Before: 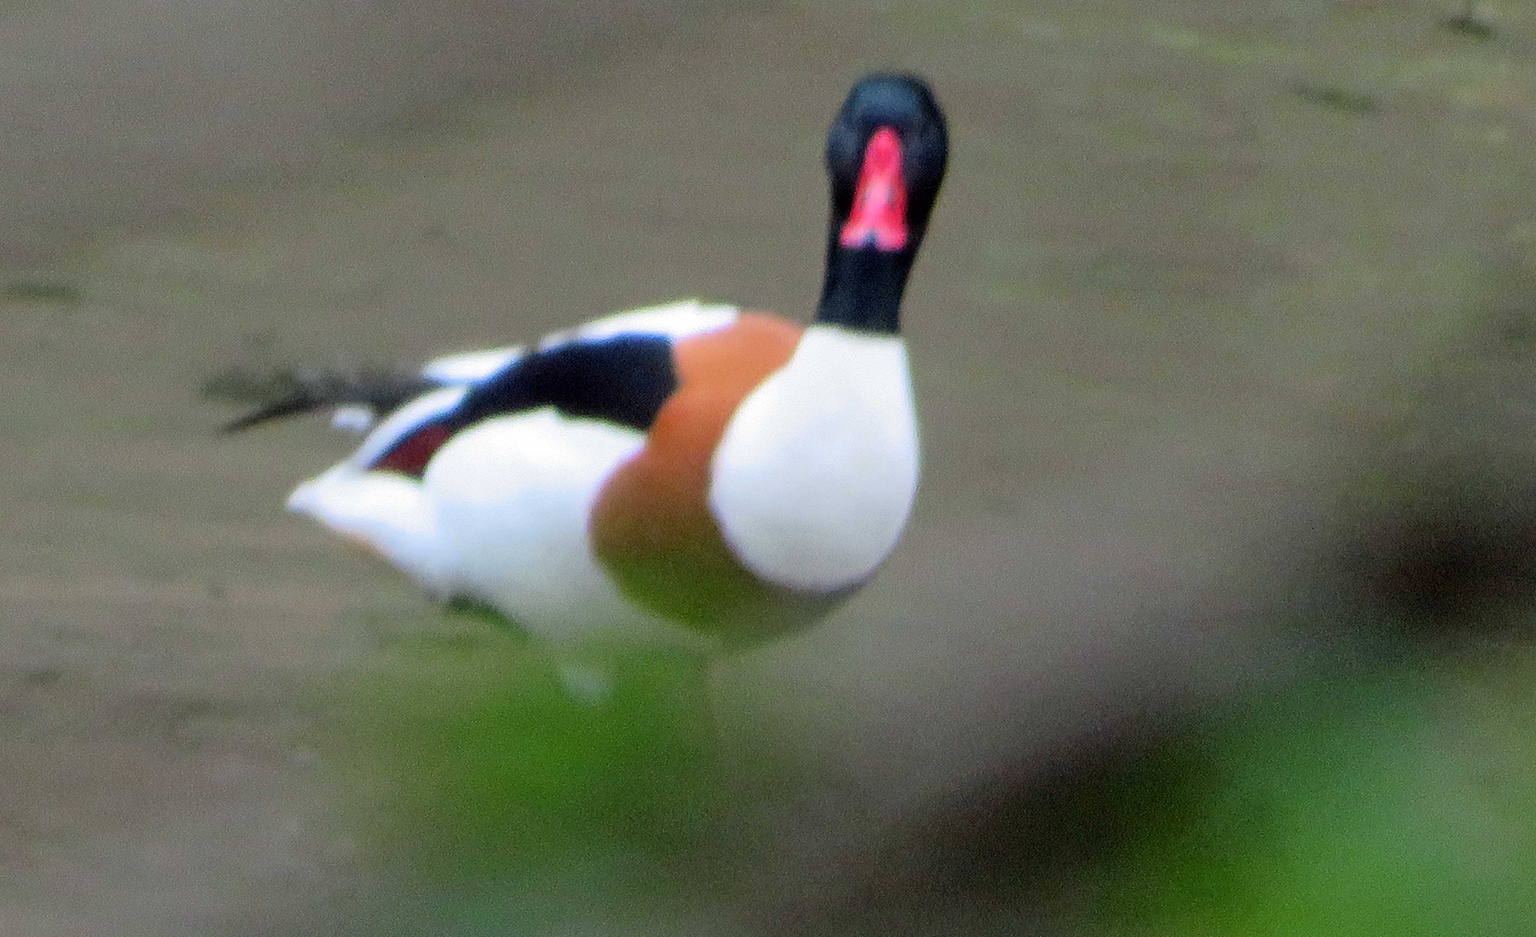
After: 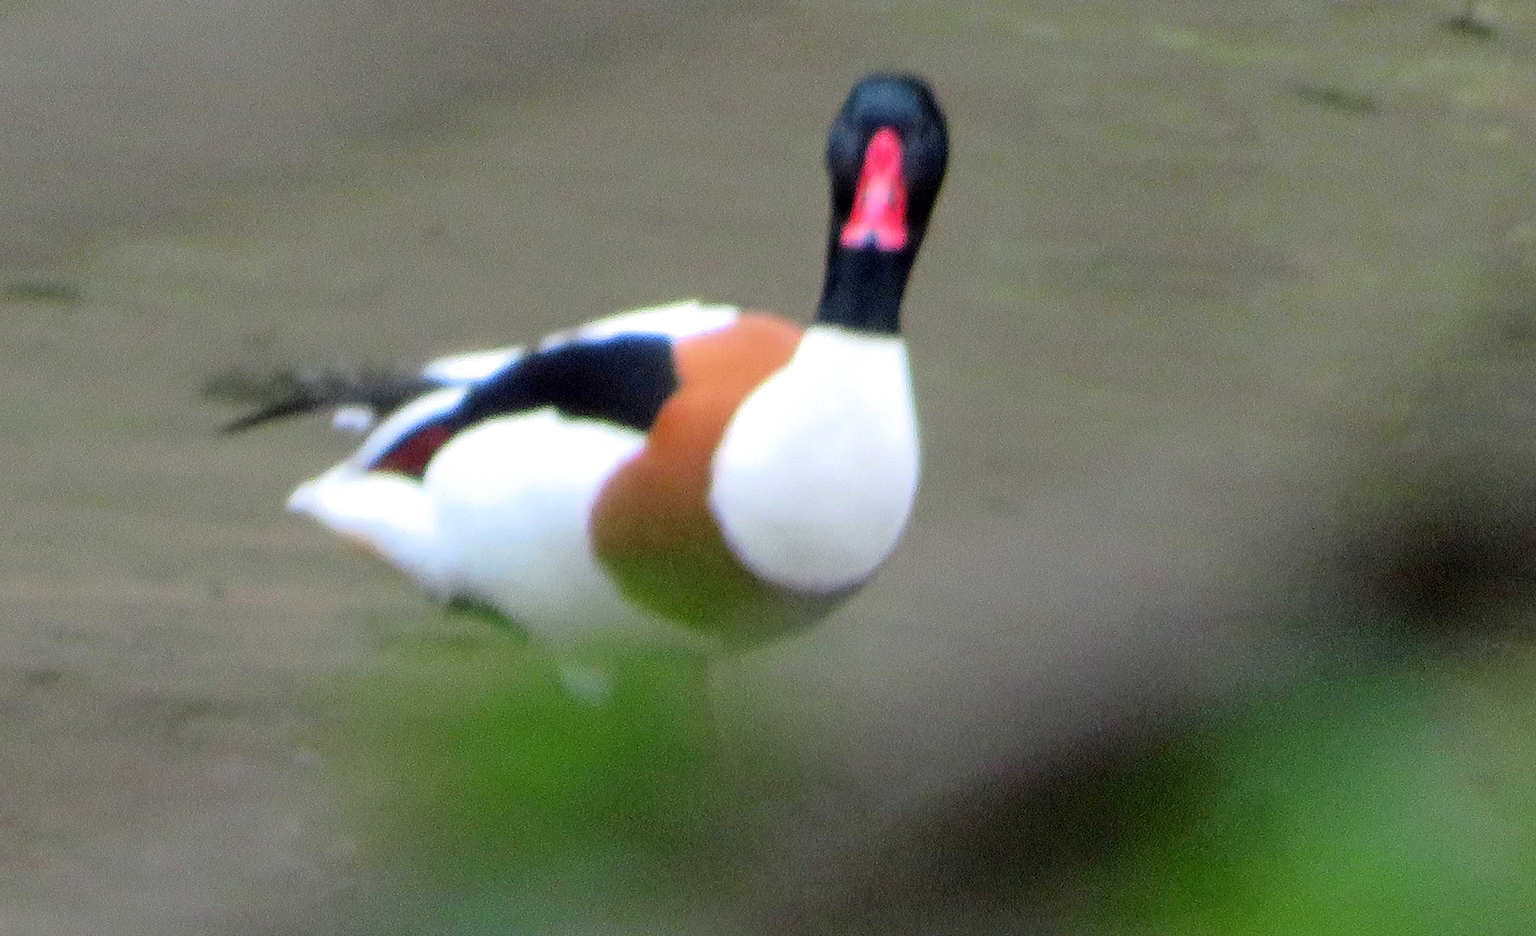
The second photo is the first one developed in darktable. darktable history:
exposure: exposure 0.217 EV, compensate highlight preservation false
sharpen: radius 1.559, amount 0.373, threshold 1.271
